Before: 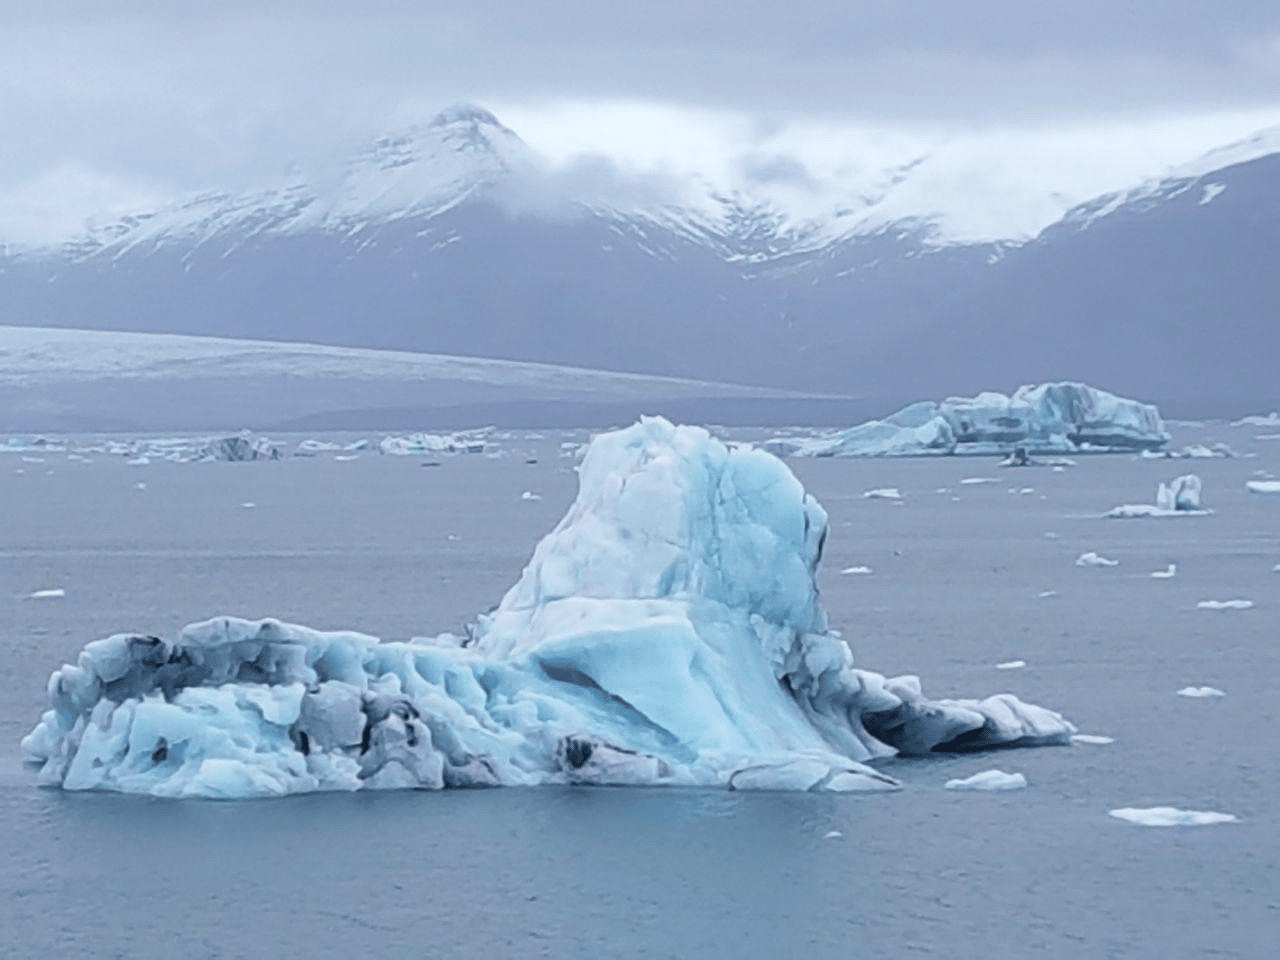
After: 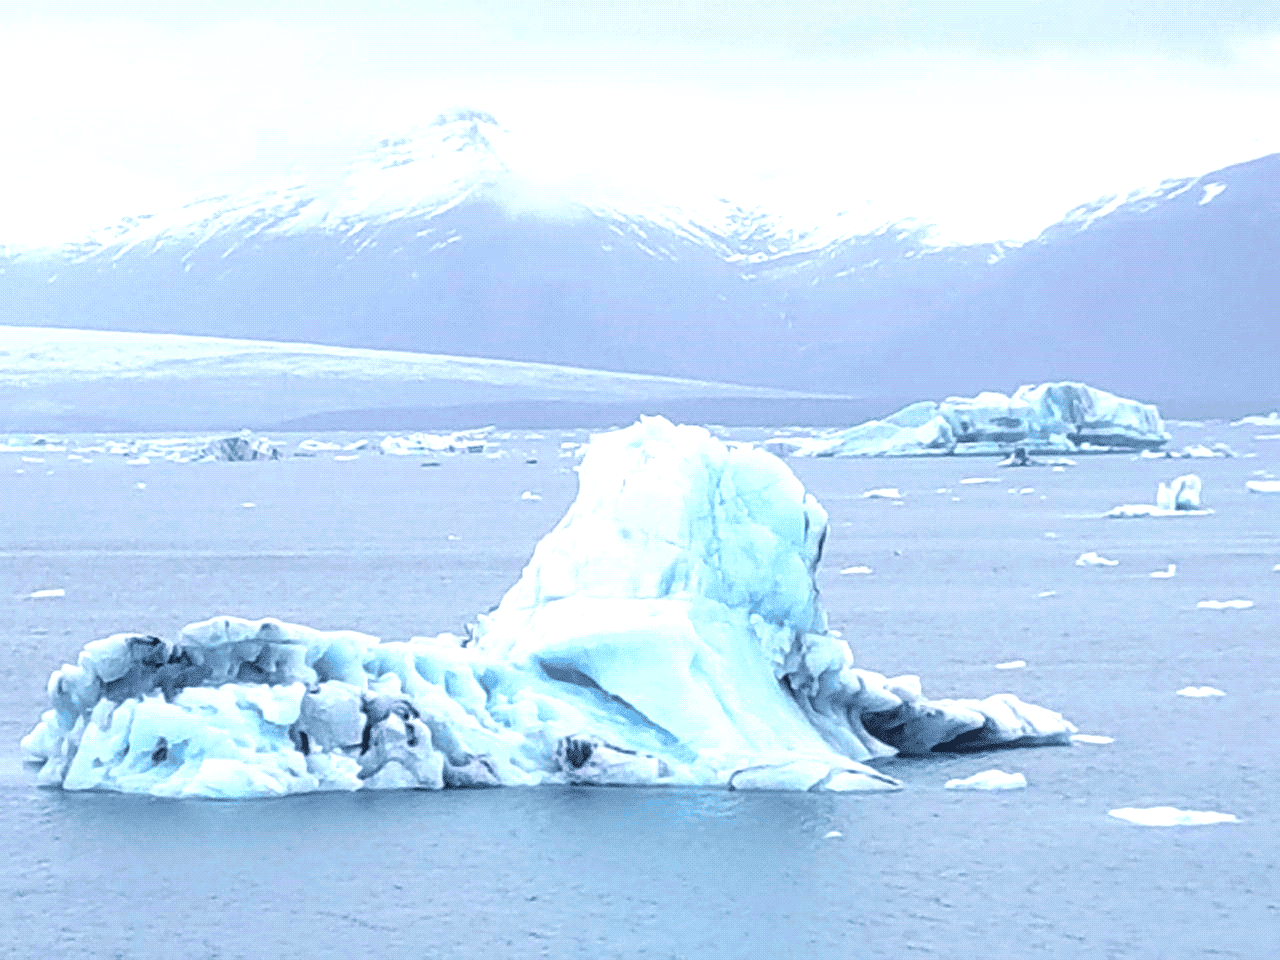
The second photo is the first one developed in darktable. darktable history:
local contrast: on, module defaults
exposure: black level correction 0, exposure 1 EV, compensate exposure bias true, compensate highlight preservation false
